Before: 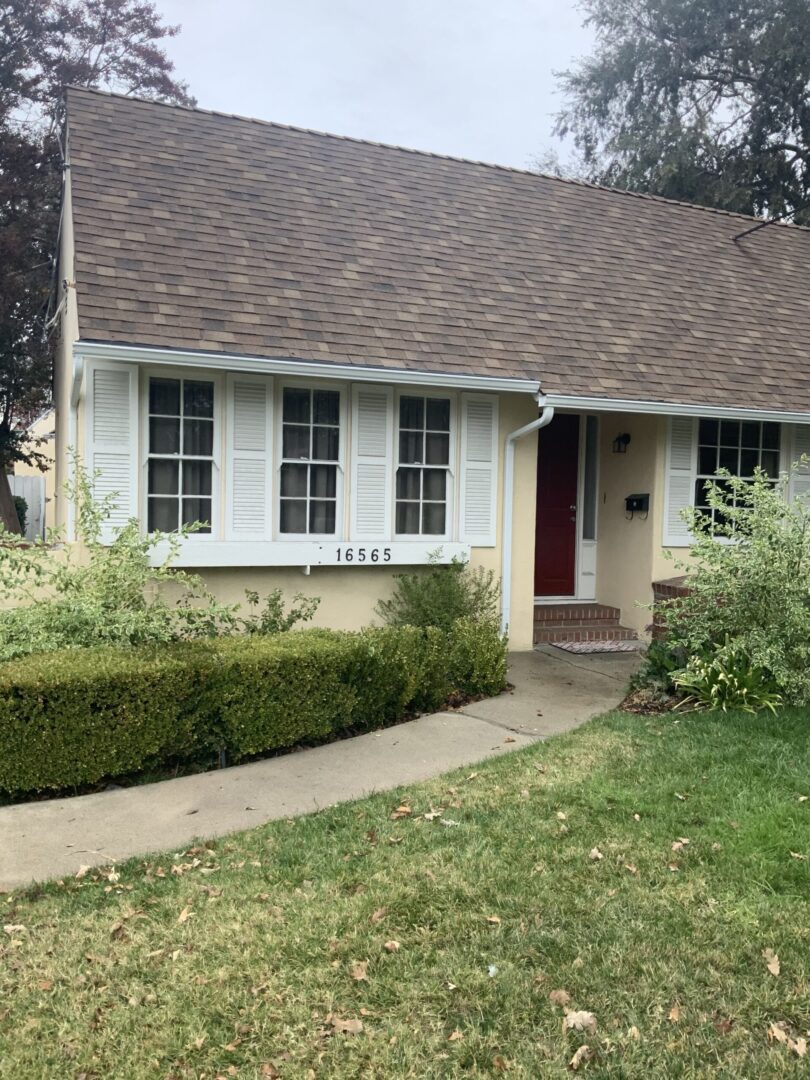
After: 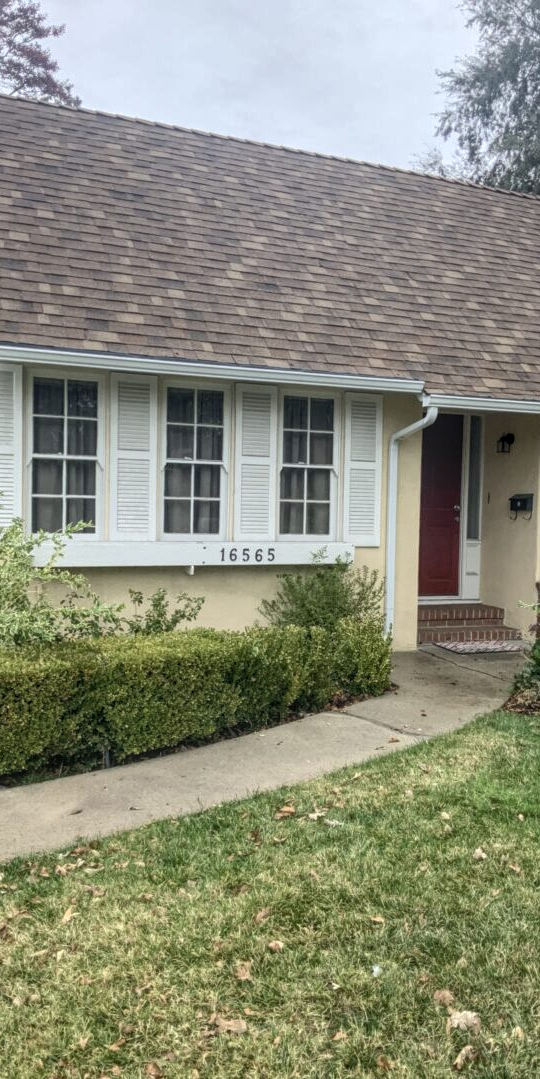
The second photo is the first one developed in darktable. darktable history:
local contrast: highlights 74%, shadows 55%, detail 177%, midtone range 0.204
crop and rotate: left 14.34%, right 18.986%
